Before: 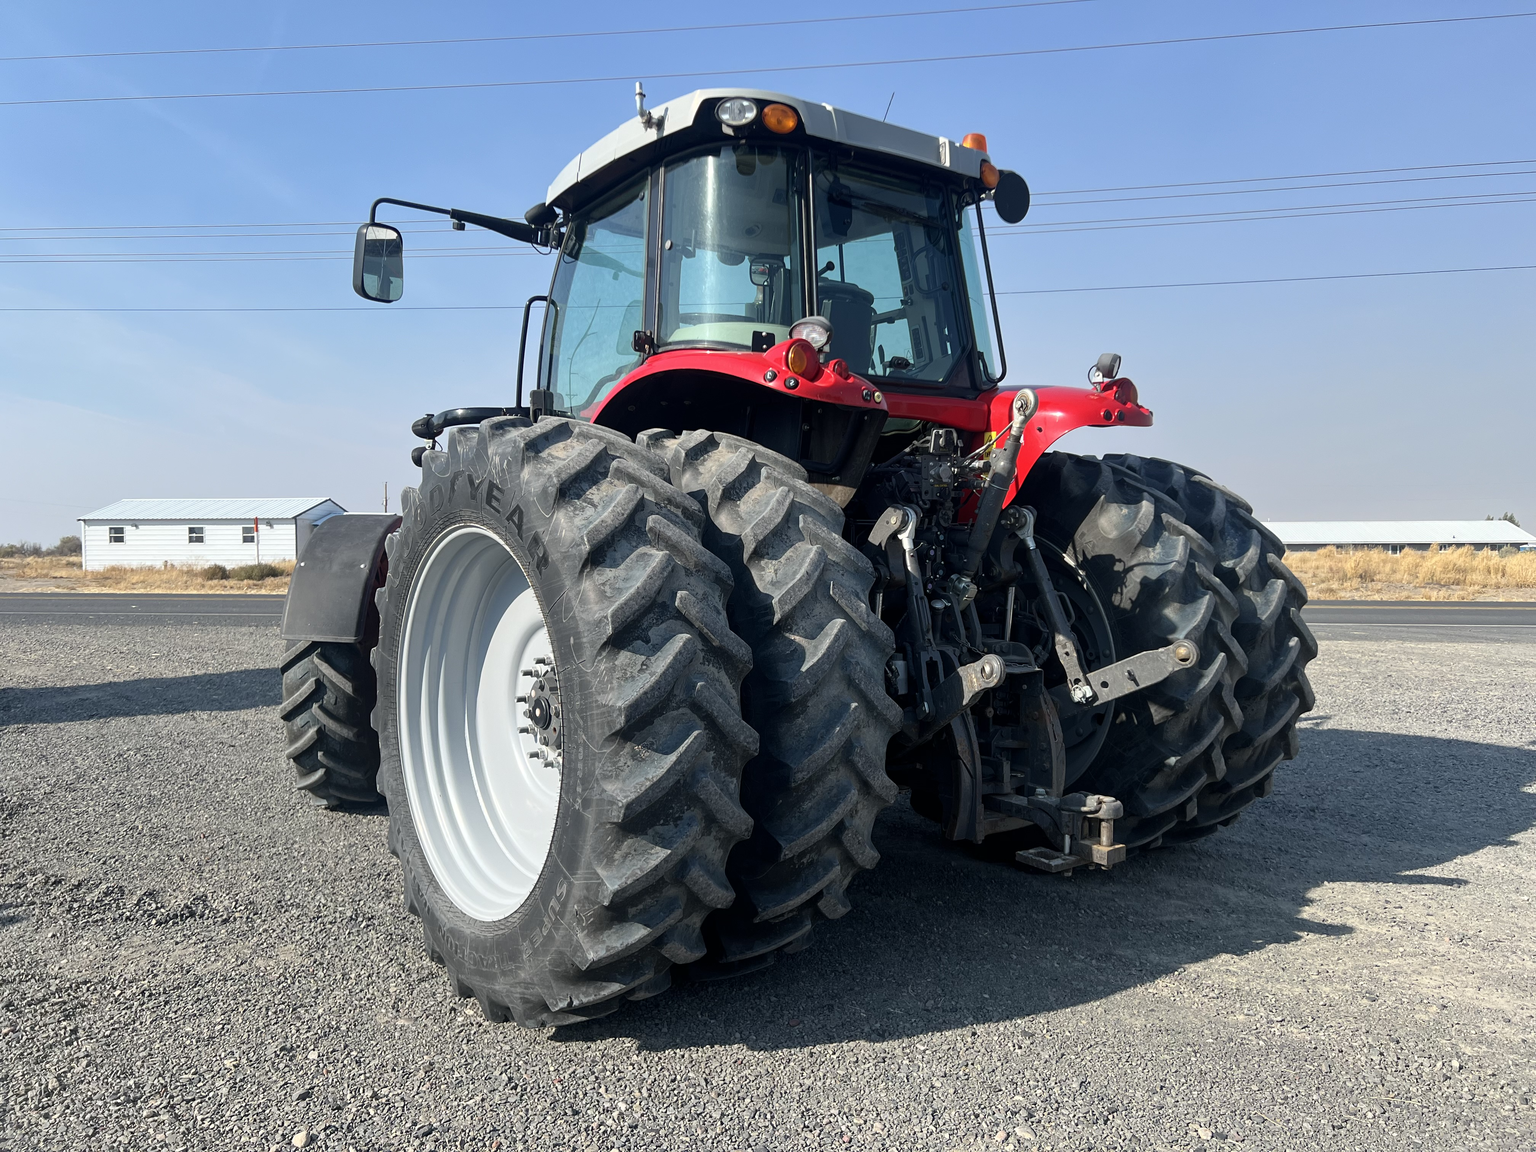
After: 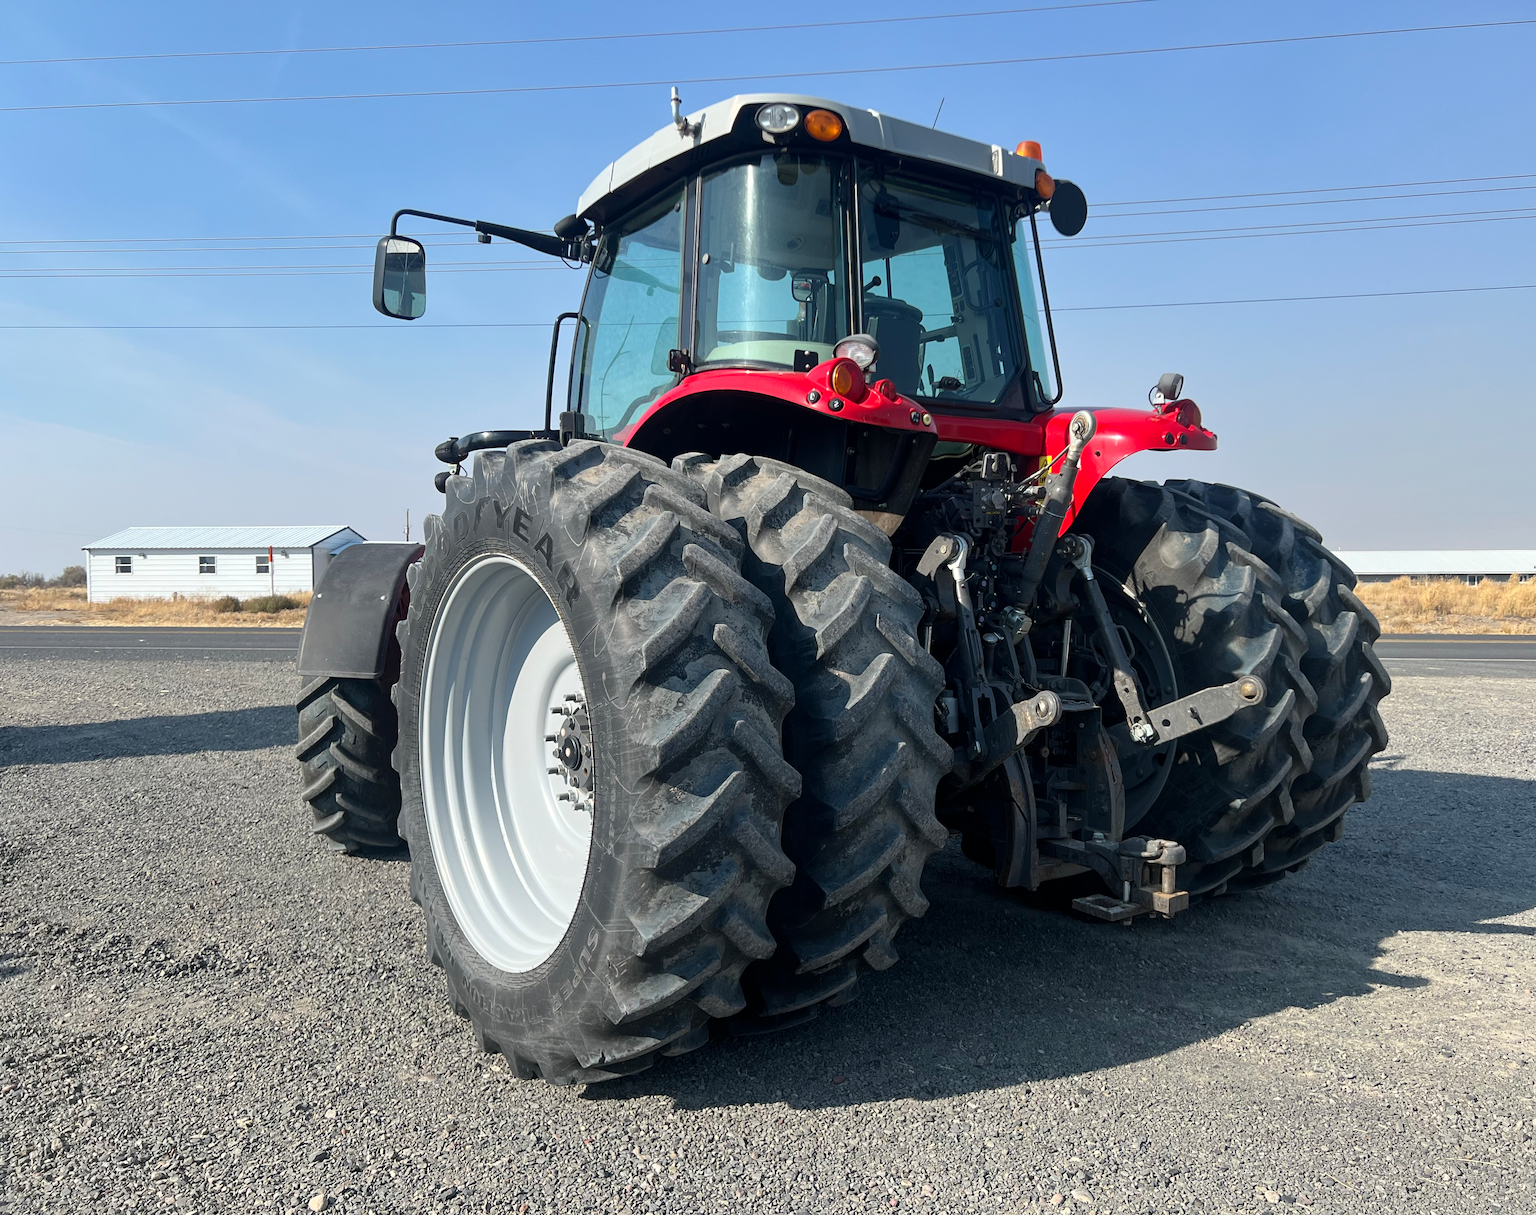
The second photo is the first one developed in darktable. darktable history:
crop and rotate: left 0%, right 5.252%
